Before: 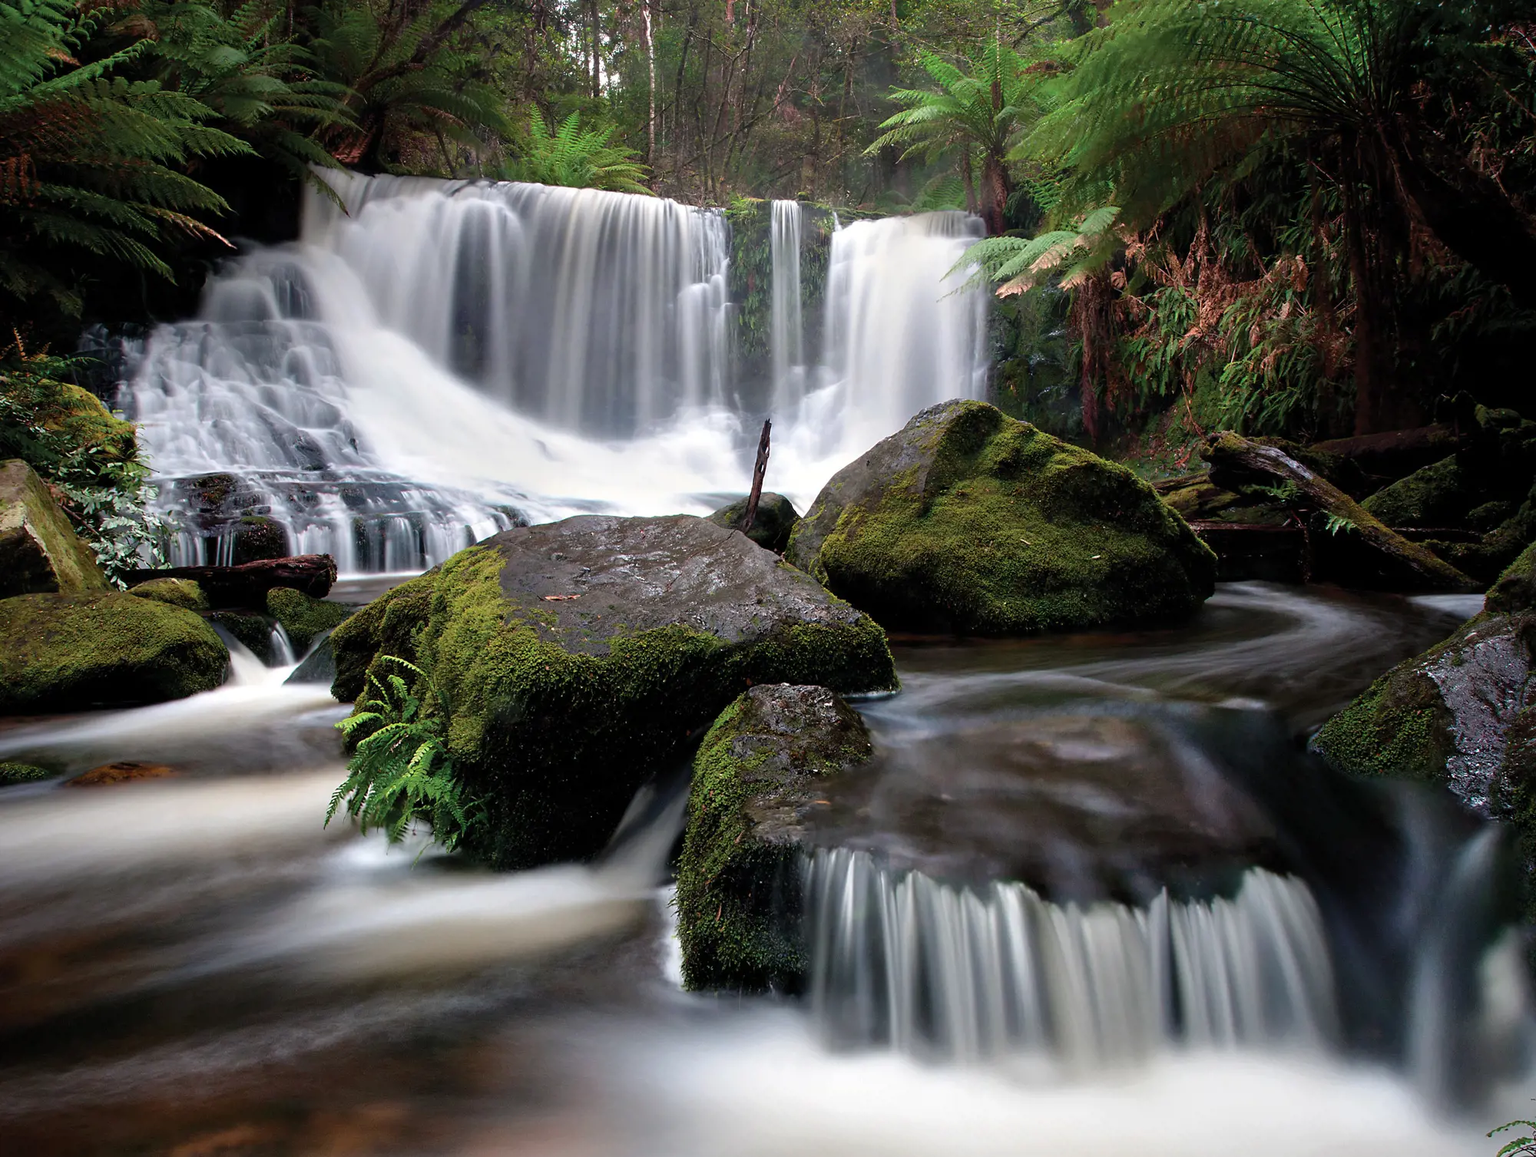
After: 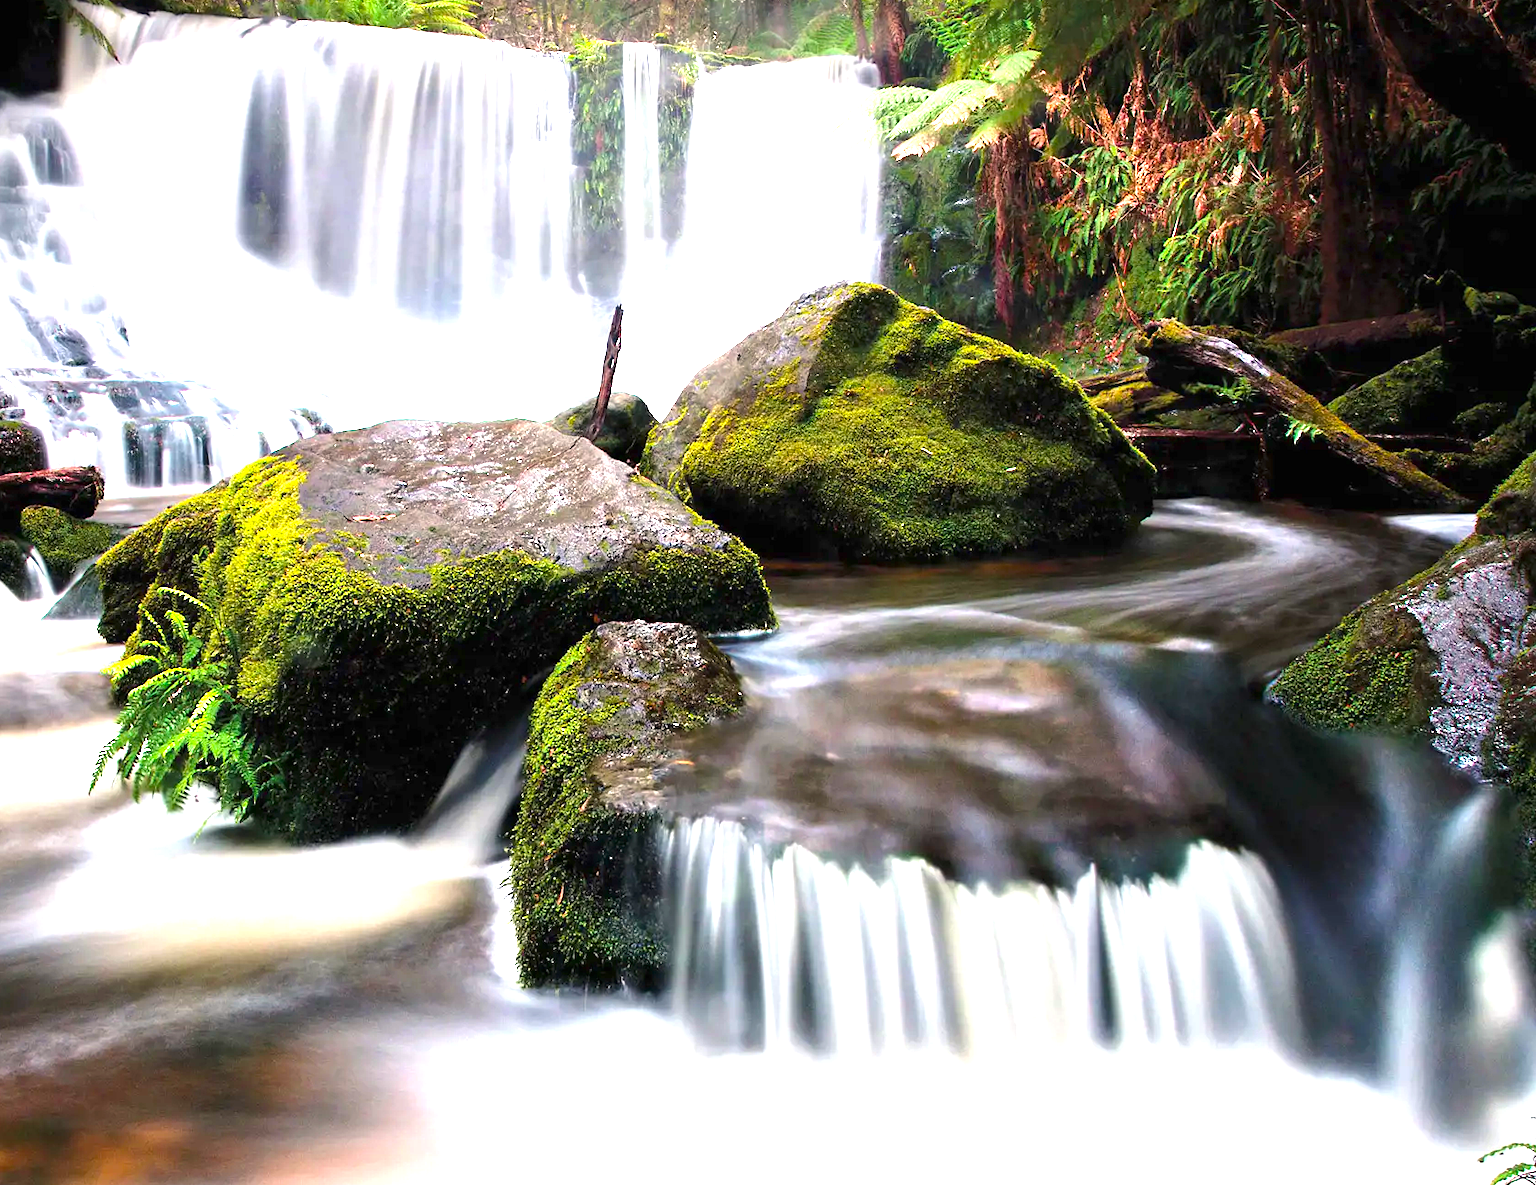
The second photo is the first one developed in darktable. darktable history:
color balance rgb: highlights gain › chroma 1.008%, highlights gain › hue 60.19°, perceptual saturation grading › global saturation 31.097%, perceptual brilliance grading › highlights 9.927%, perceptual brilliance grading › mid-tones 5.526%
crop: left 16.268%, top 14.245%
exposure: black level correction 0, exposure 1.669 EV, compensate highlight preservation false
